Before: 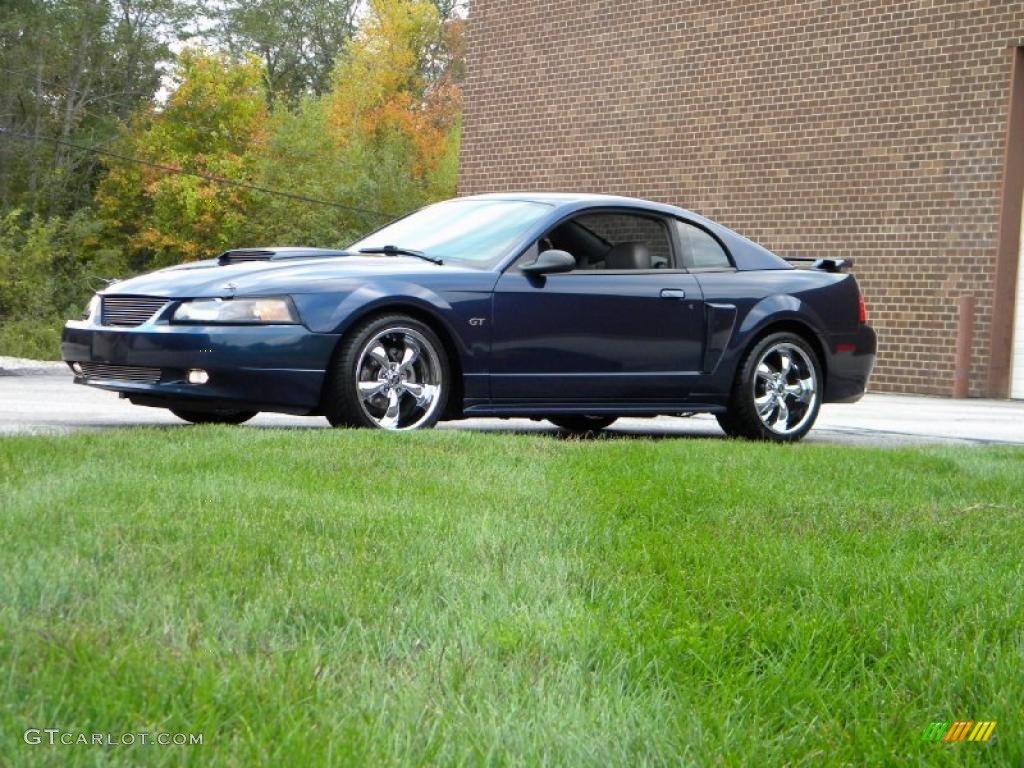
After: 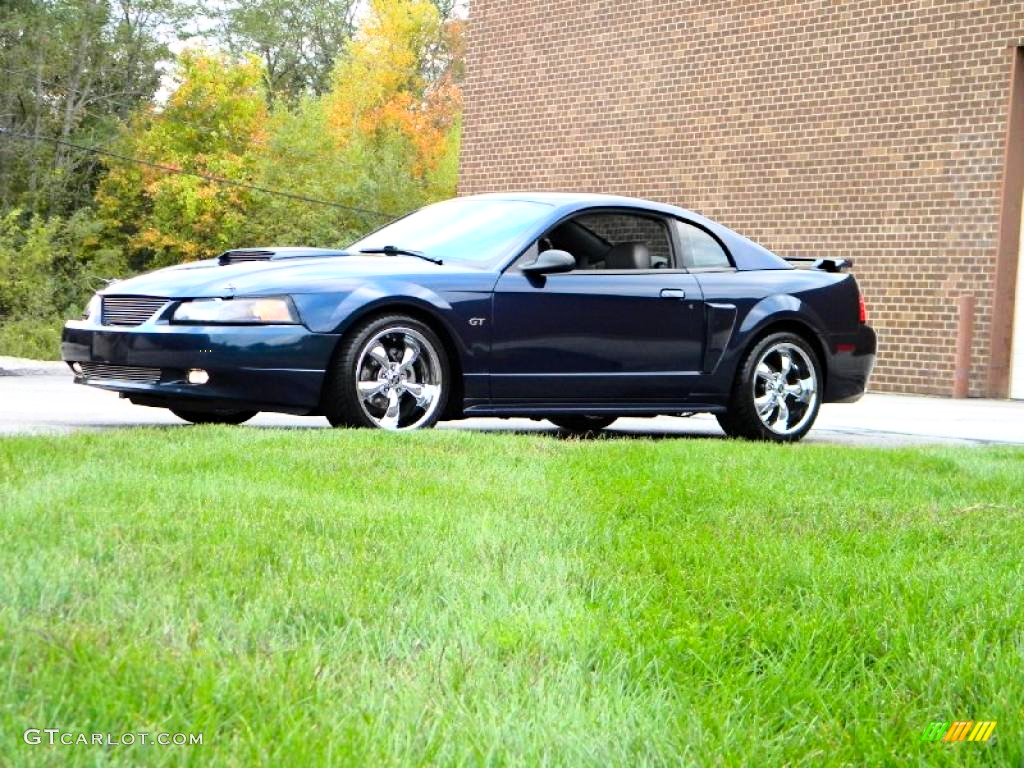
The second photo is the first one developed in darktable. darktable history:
base curve: curves: ch0 [(0, 0) (0.028, 0.03) (0.121, 0.232) (0.46, 0.748) (0.859, 0.968) (1, 1)]
haze removal: compatibility mode true, adaptive false
